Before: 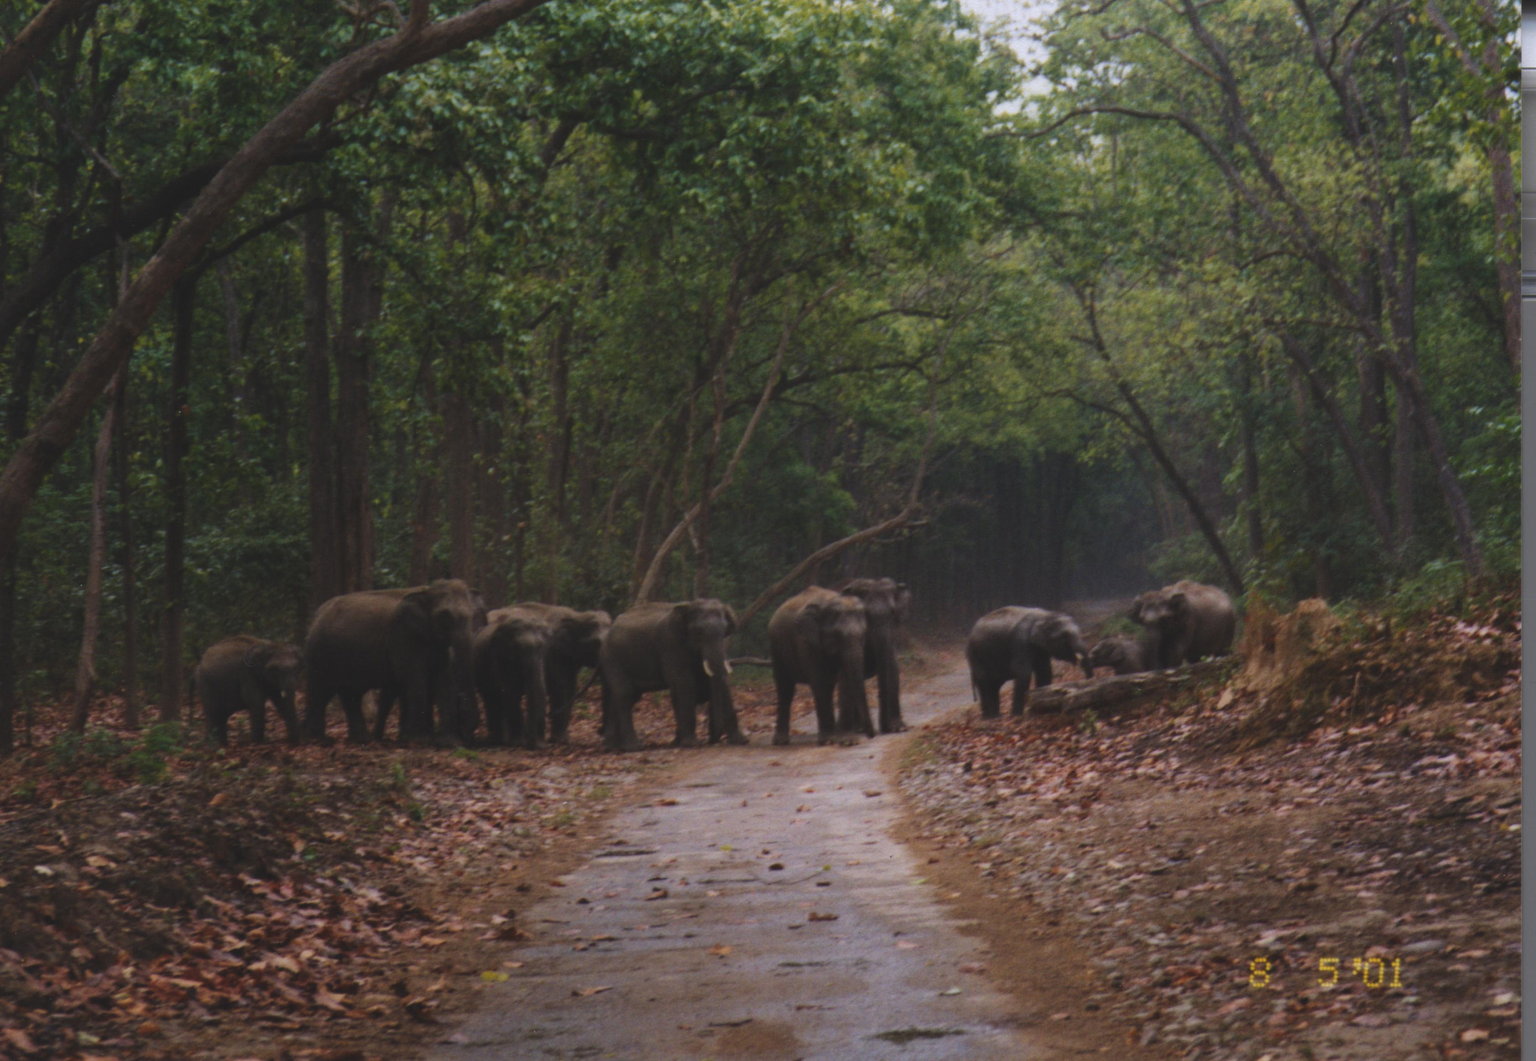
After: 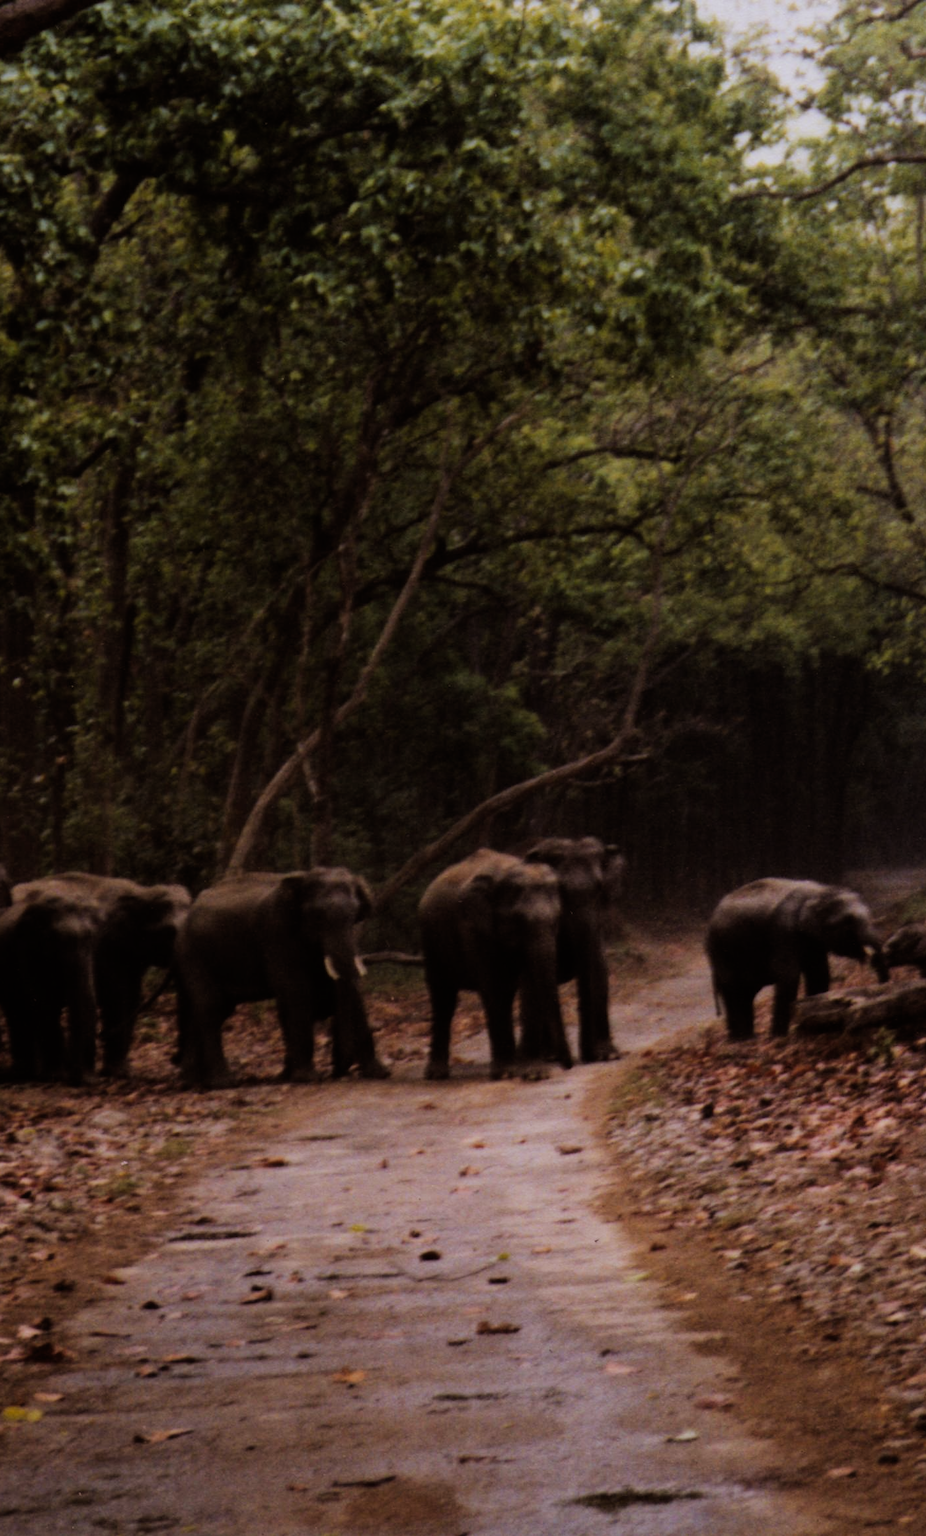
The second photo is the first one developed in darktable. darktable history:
filmic rgb: black relative exposure -5 EV, hardness 2.88, contrast 1.3, highlights saturation mix -30%
crop: left 31.229%, right 27.105%
rgb levels: mode RGB, independent channels, levels [[0, 0.5, 1], [0, 0.521, 1], [0, 0.536, 1]]
